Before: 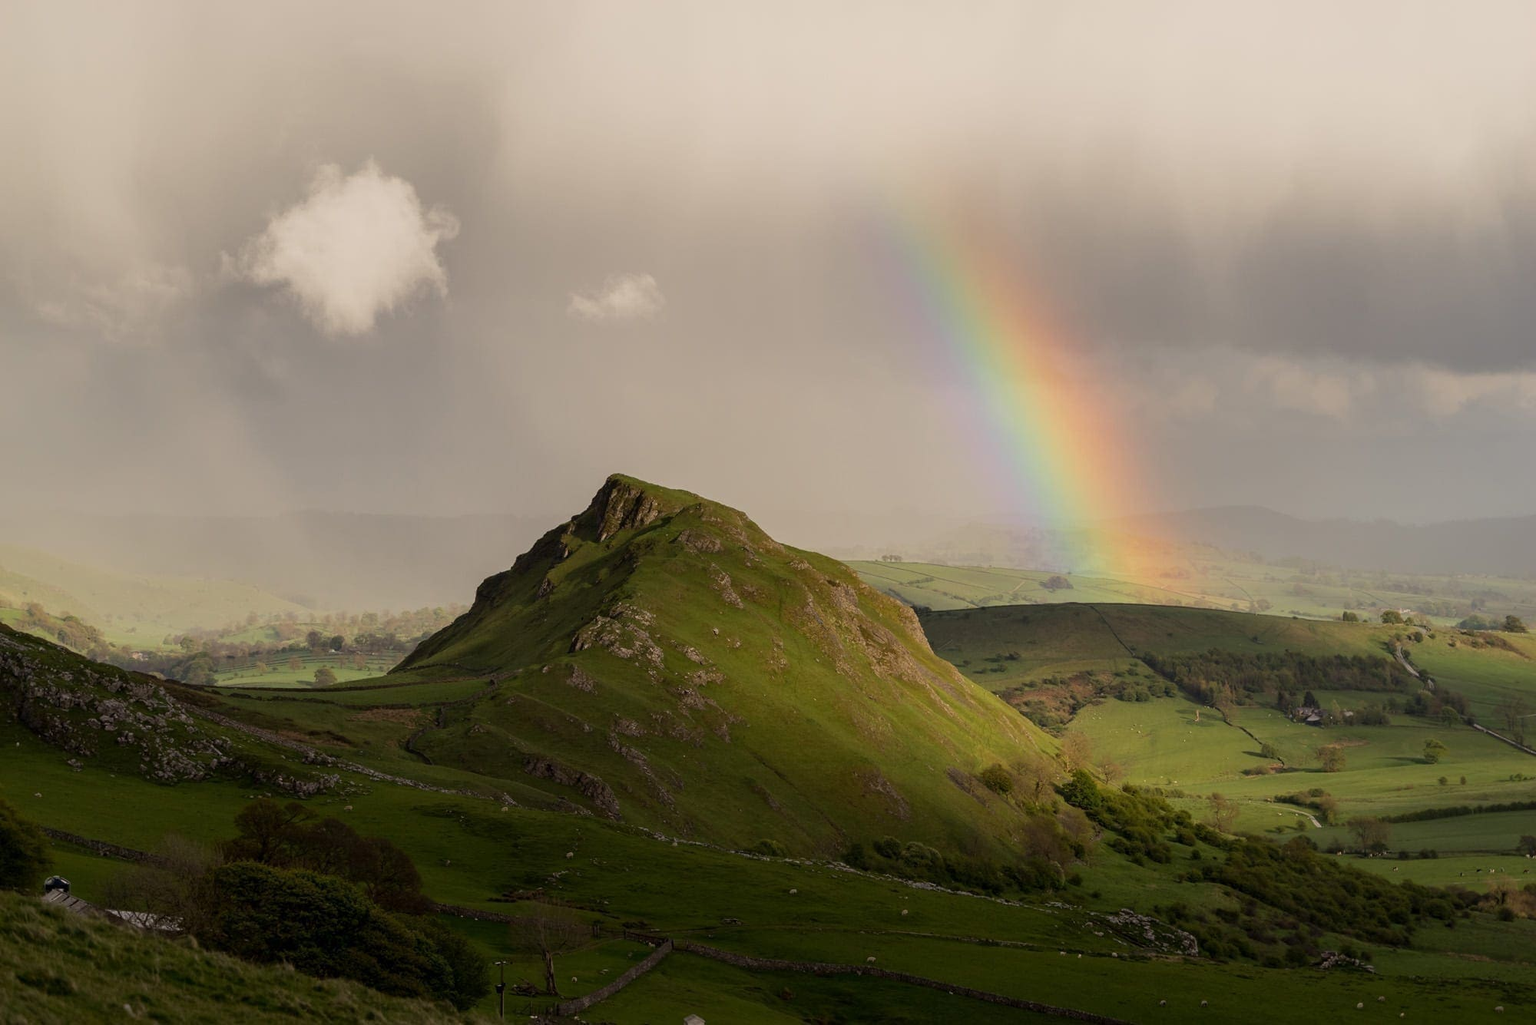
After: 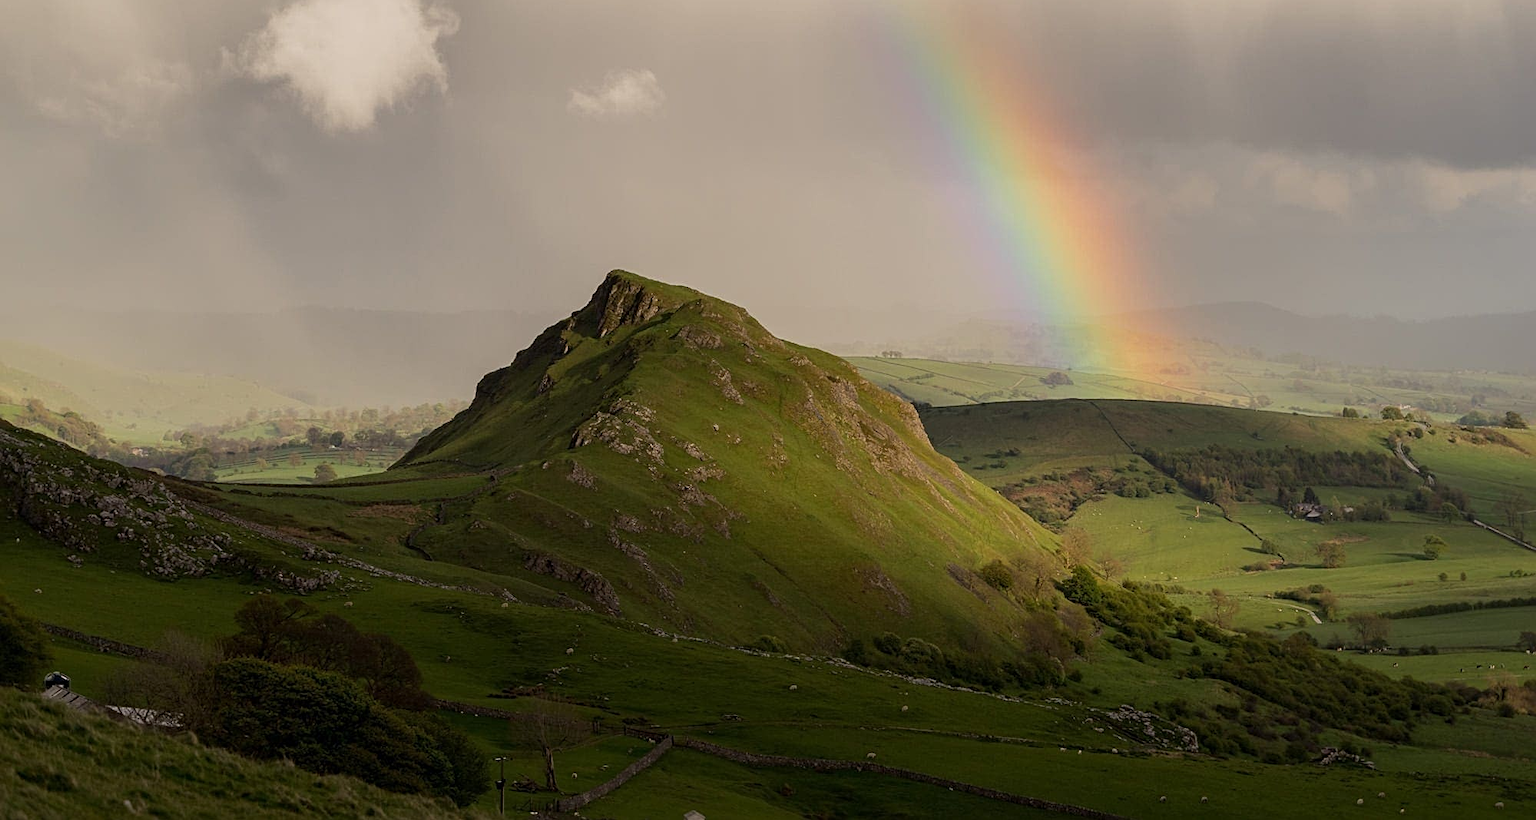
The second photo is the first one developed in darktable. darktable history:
crop and rotate: top 19.998%
sharpen: radius 2.167, amount 0.381, threshold 0
